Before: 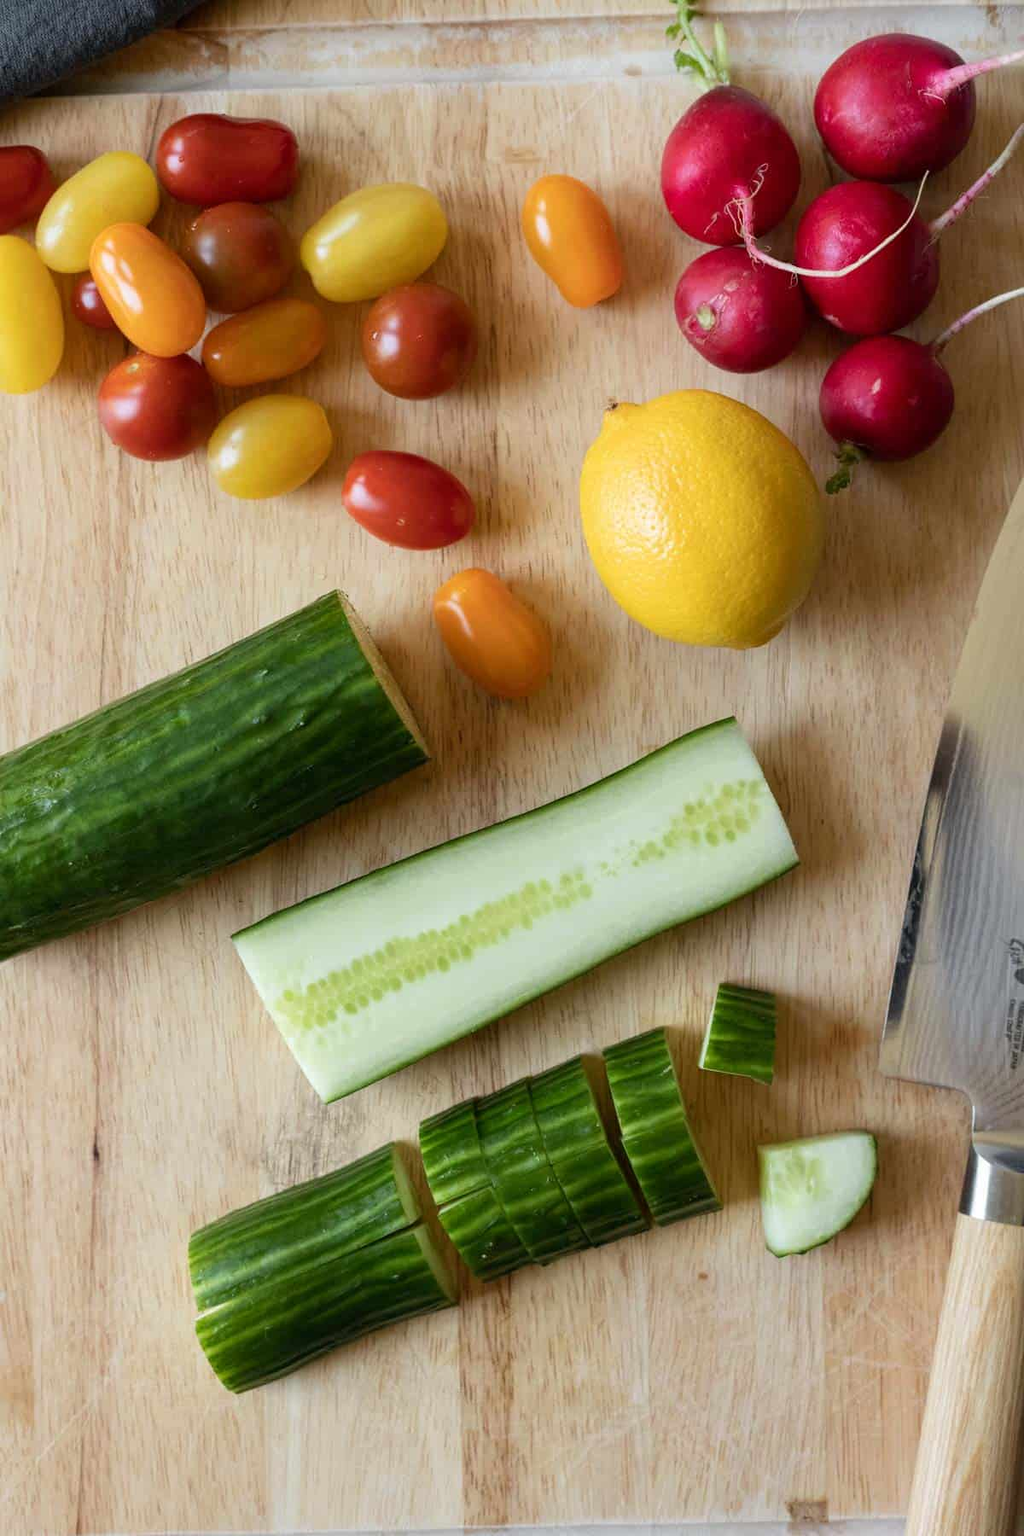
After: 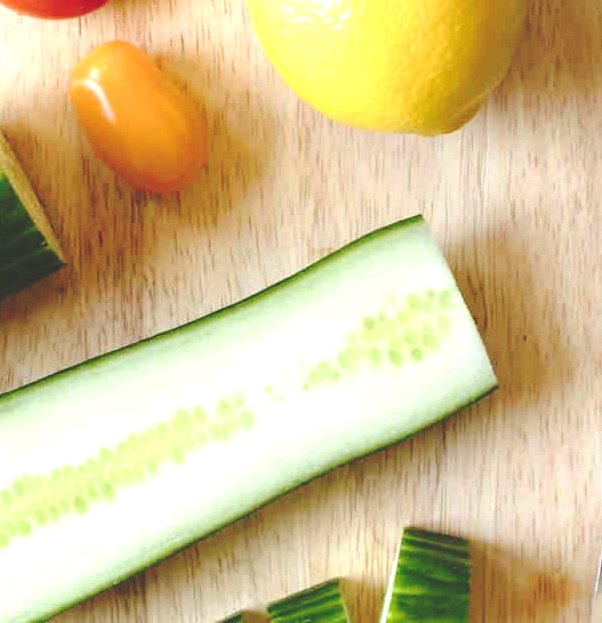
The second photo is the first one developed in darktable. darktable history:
crop: left 36.607%, top 34.735%, right 13.146%, bottom 30.611%
base curve: curves: ch0 [(0, 0.024) (0.055, 0.065) (0.121, 0.166) (0.236, 0.319) (0.693, 0.726) (1, 1)], preserve colors none
exposure: black level correction 0, exposure 0.95 EV, compensate exposure bias true, compensate highlight preservation false
